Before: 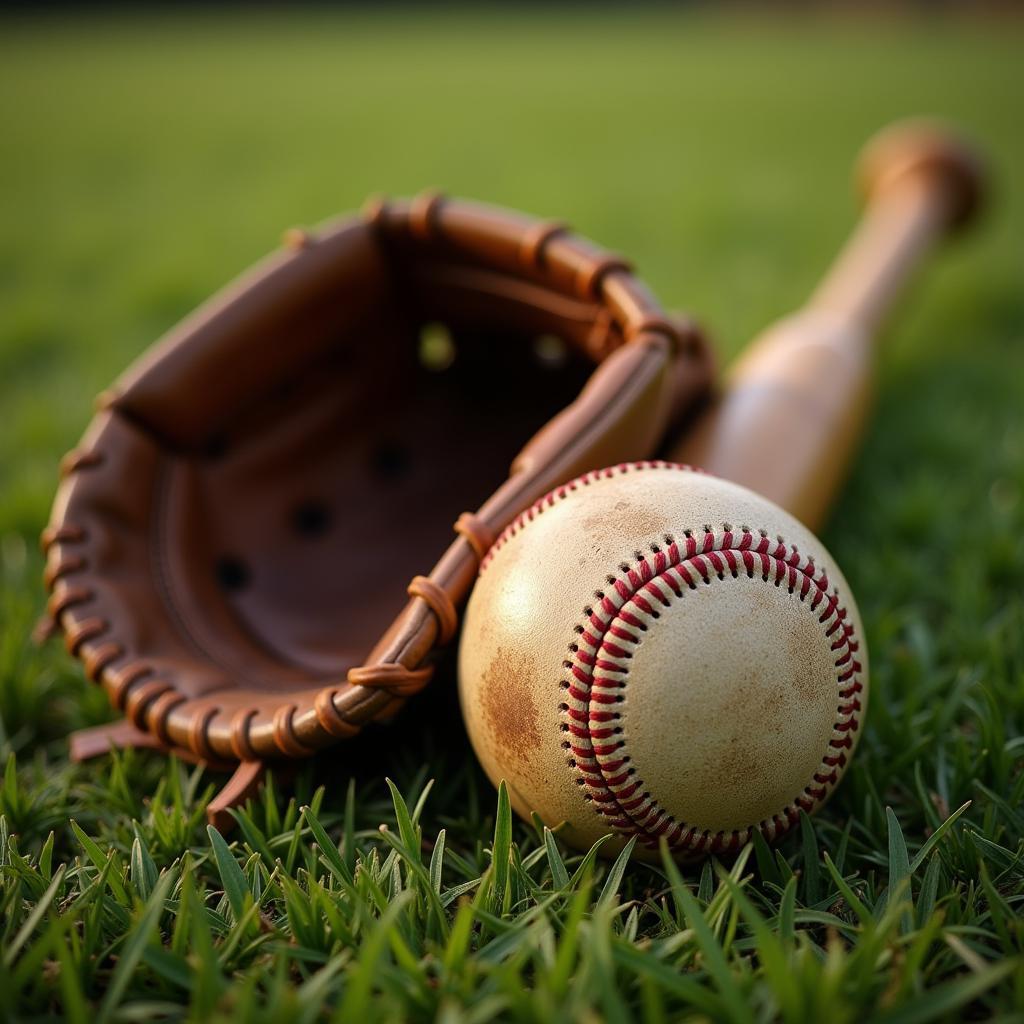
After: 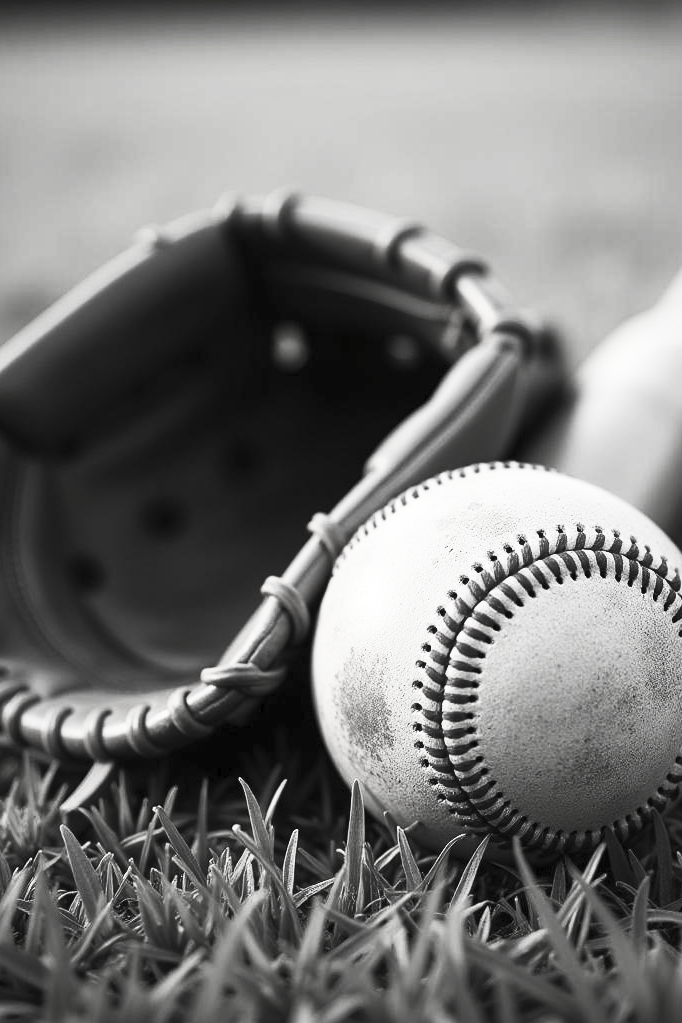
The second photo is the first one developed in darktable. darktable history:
crop and rotate: left 14.396%, right 18.978%
contrast brightness saturation: contrast 0.525, brightness 0.482, saturation -0.988
